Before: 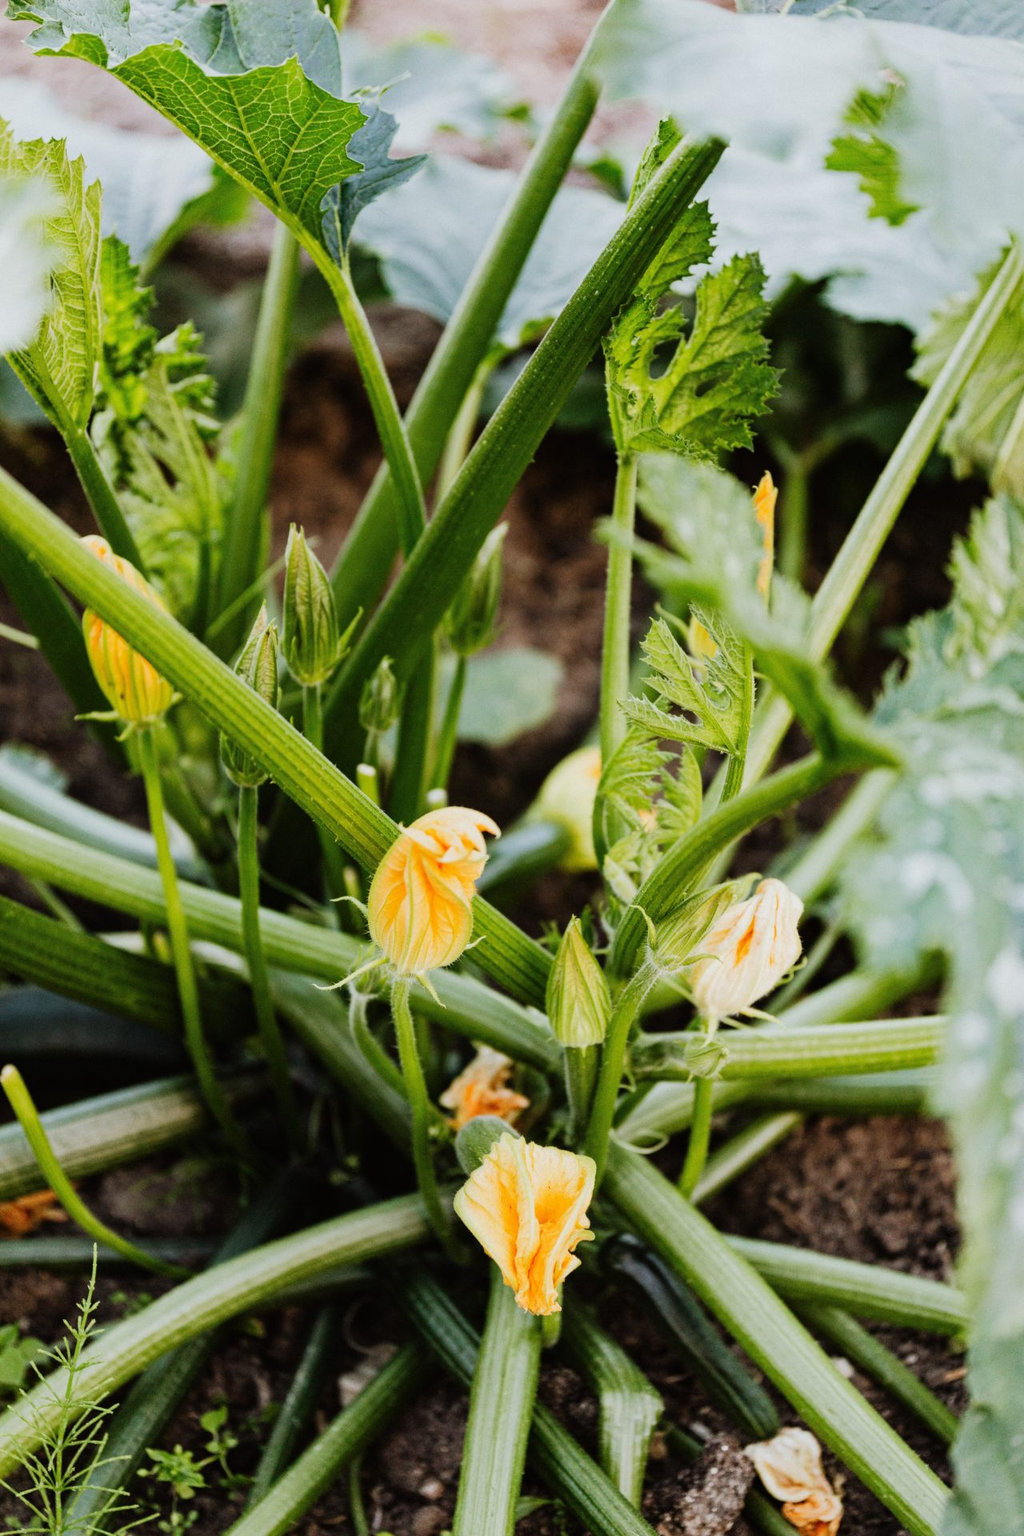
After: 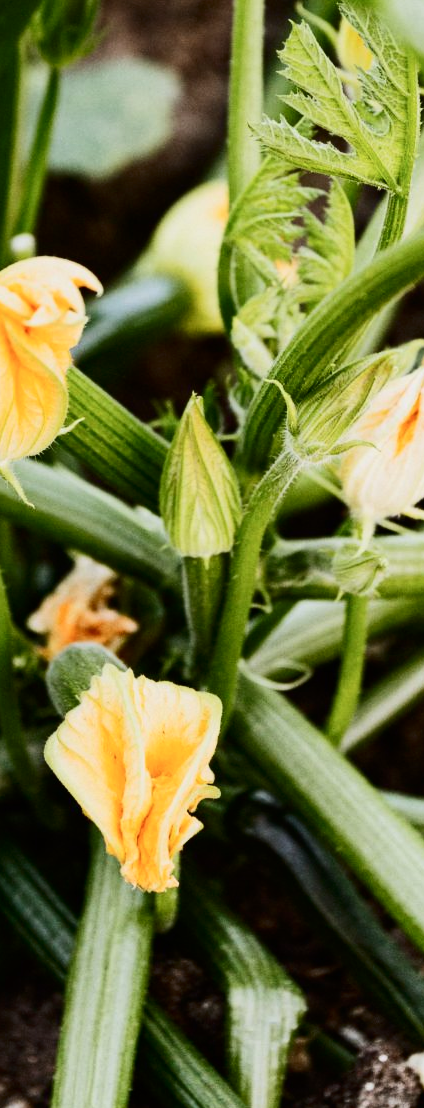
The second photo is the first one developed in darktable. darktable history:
contrast brightness saturation: contrast 0.28
crop: left 40.878%, top 39.176%, right 25.993%, bottom 3.081%
exposure: exposure -0.153 EV, compensate highlight preservation false
